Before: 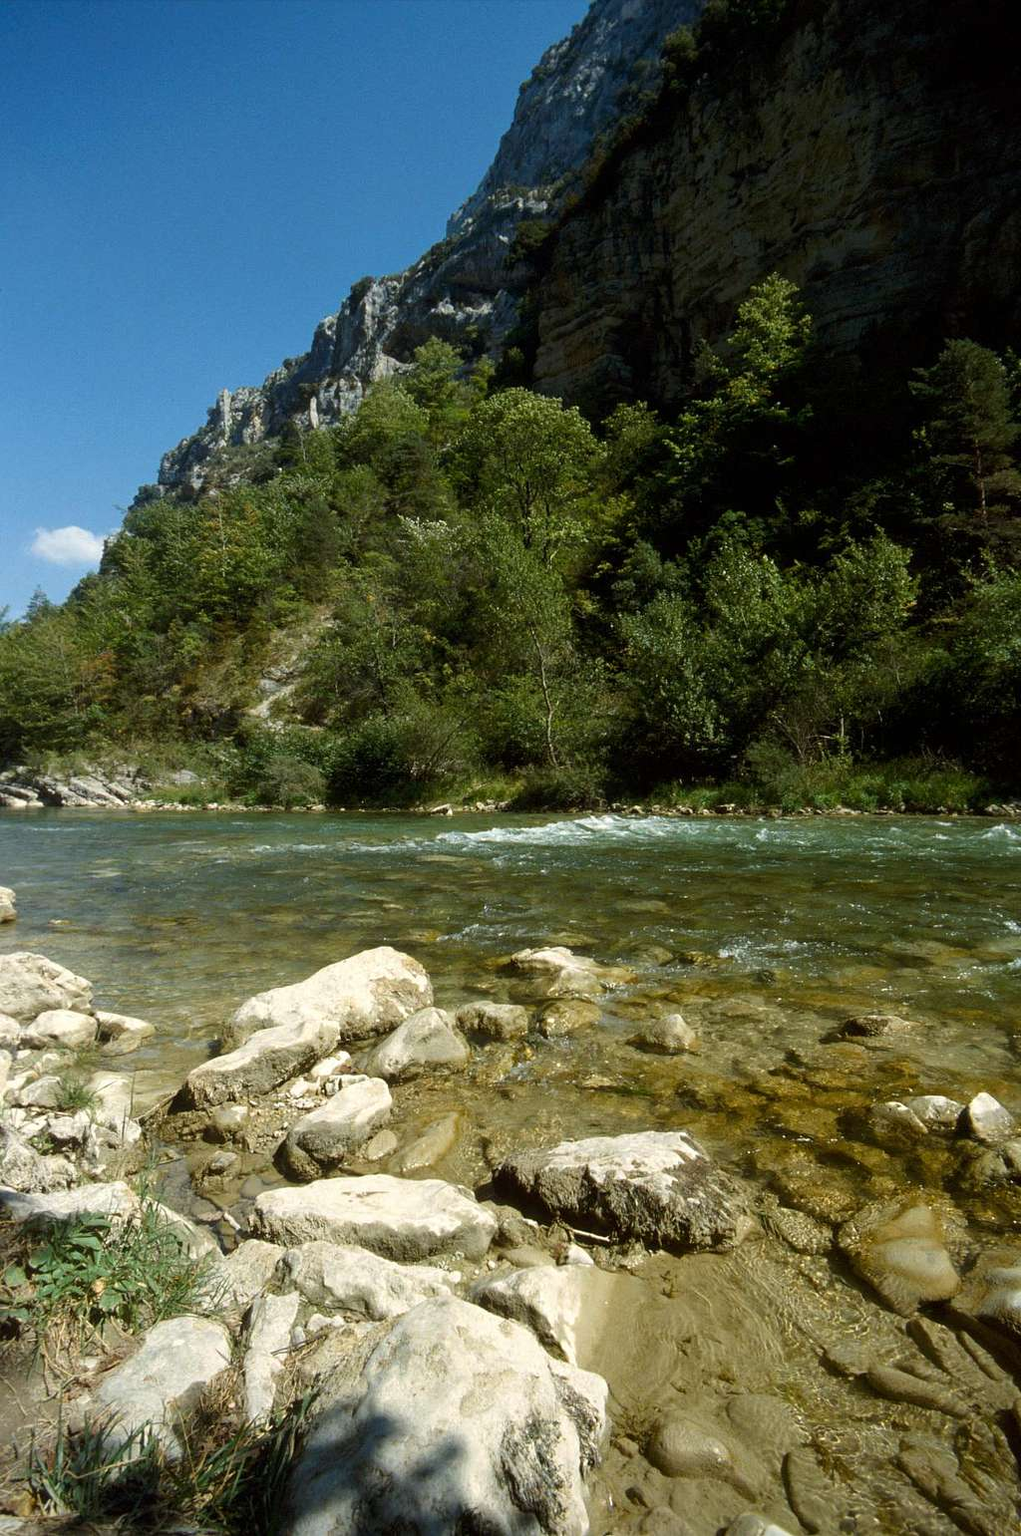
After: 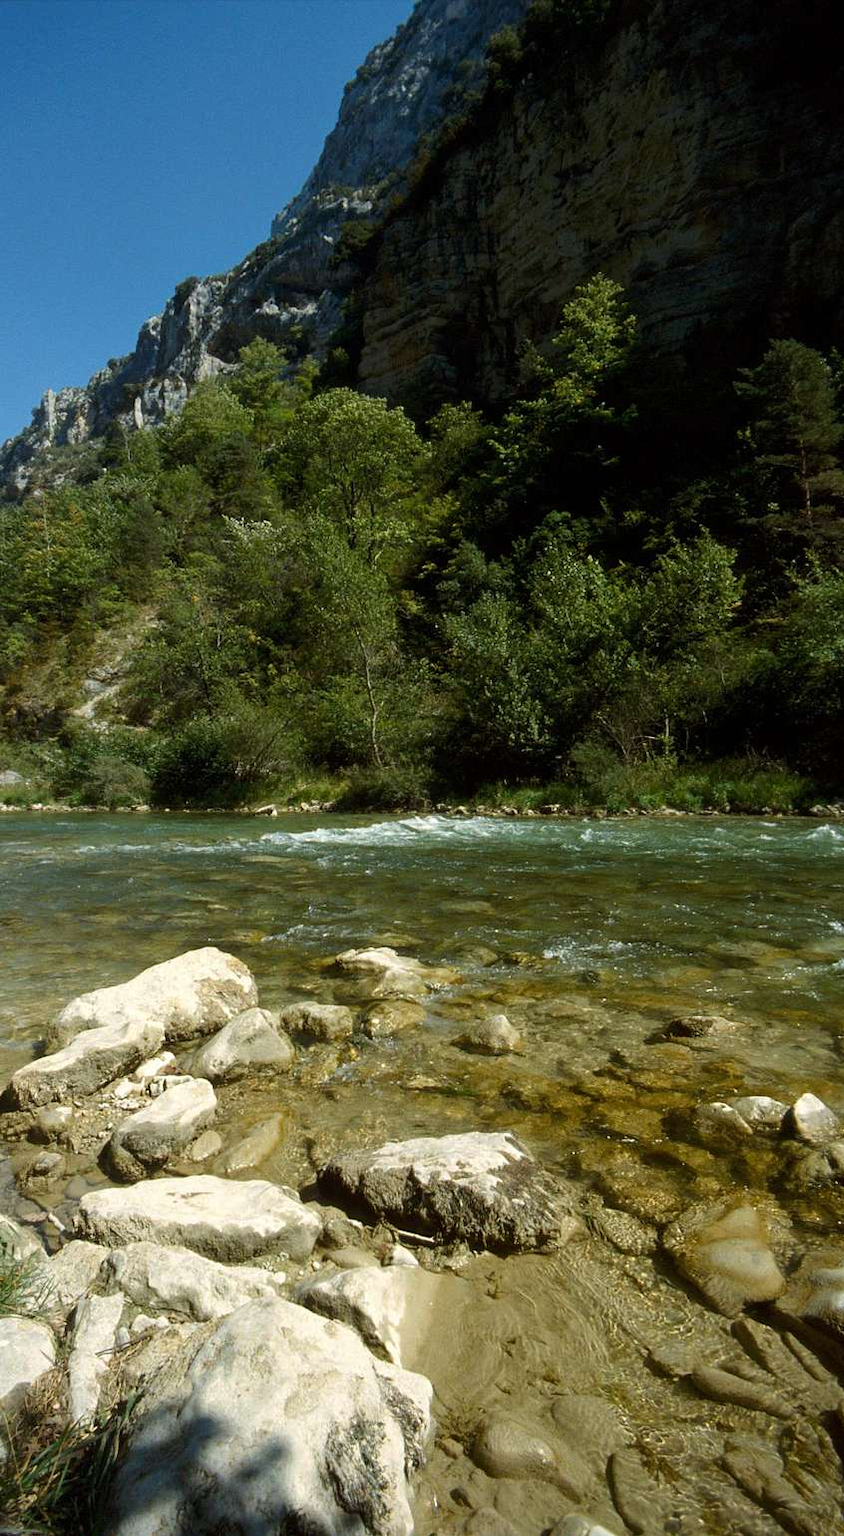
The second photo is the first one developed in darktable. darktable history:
crop: left 17.253%, bottom 0.032%
